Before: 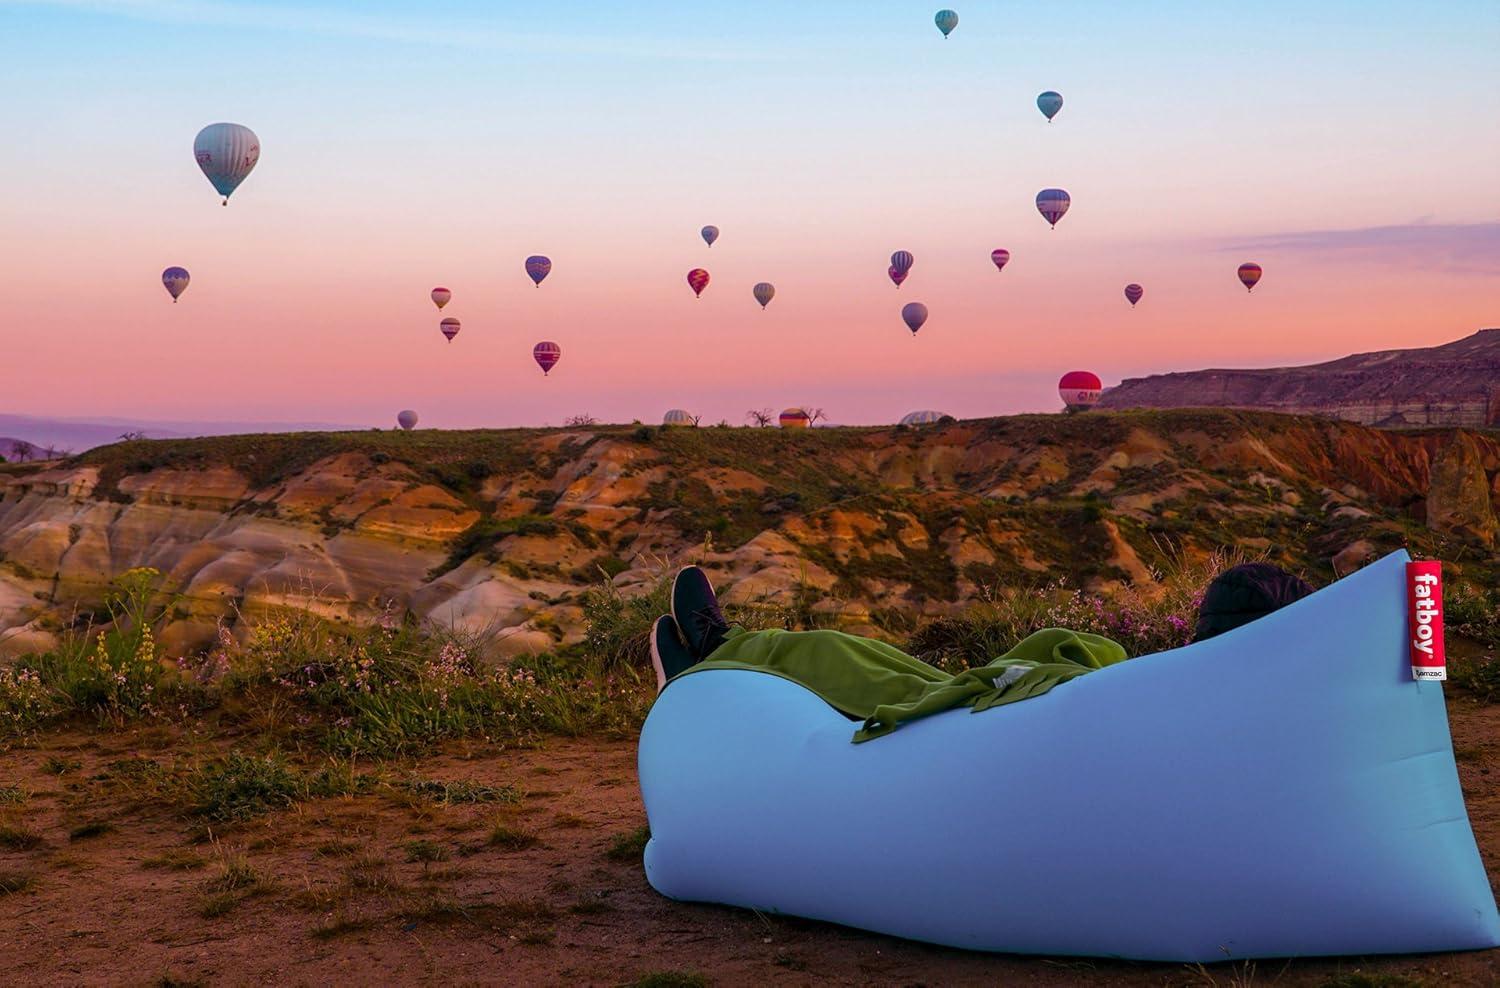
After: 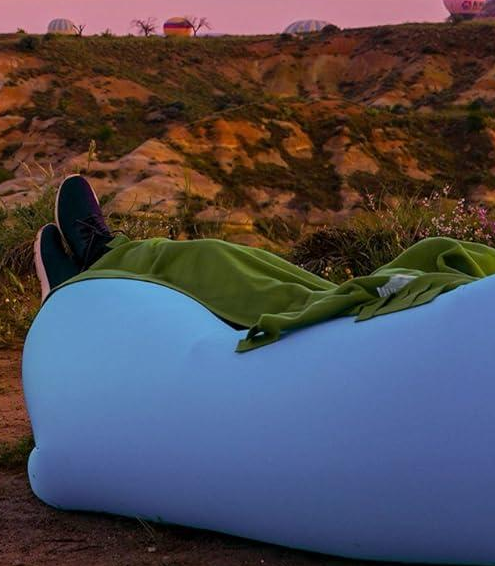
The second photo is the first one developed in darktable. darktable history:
crop: left 41.092%, top 39.667%, right 25.85%, bottom 2.99%
